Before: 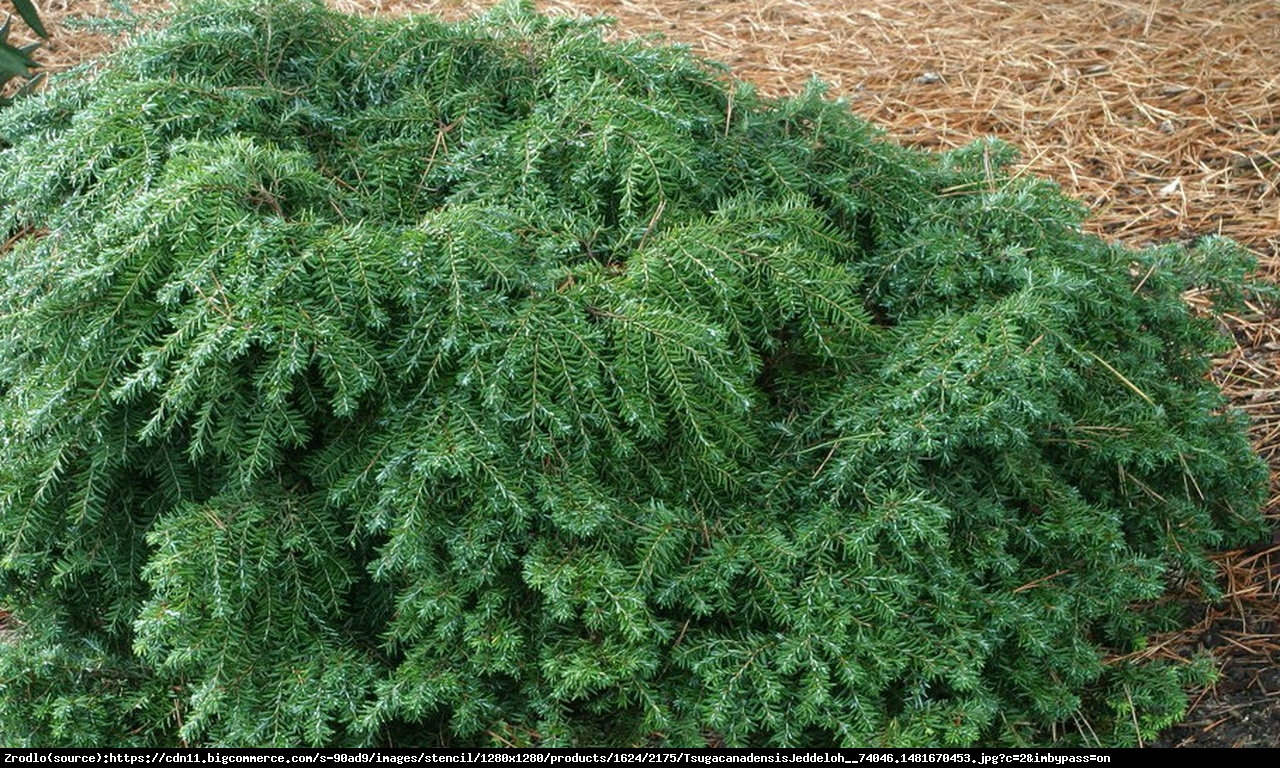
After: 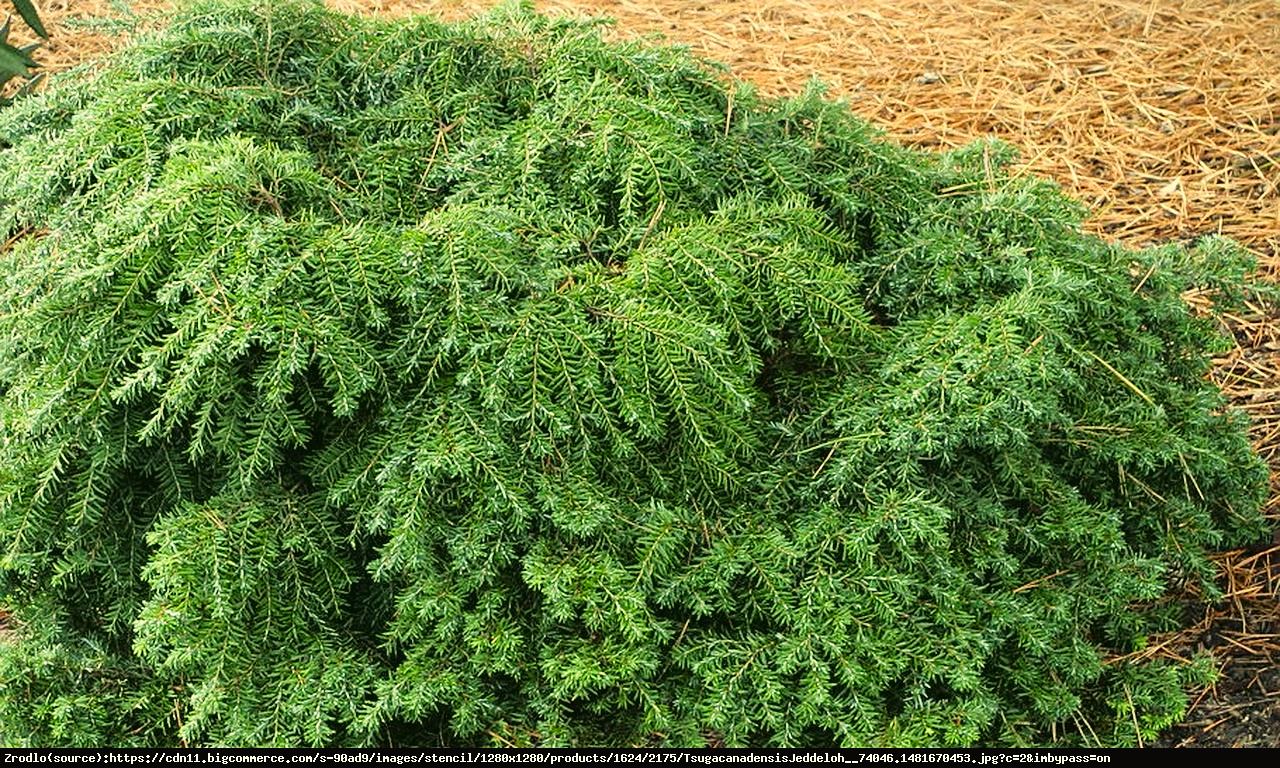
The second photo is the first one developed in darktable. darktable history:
tone curve: curves: ch0 [(0, 0.022) (0.114, 0.088) (0.282, 0.316) (0.446, 0.511) (0.613, 0.693) (0.786, 0.843) (0.999, 0.949)]; ch1 [(0, 0) (0.395, 0.343) (0.463, 0.427) (0.486, 0.474) (0.503, 0.5) (0.535, 0.522) (0.555, 0.566) (0.594, 0.614) (0.755, 0.793) (1, 1)]; ch2 [(0, 0) (0.369, 0.388) (0.449, 0.431) (0.501, 0.5) (0.528, 0.517) (0.561, 0.59) (0.612, 0.646) (0.697, 0.721) (1, 1)], color space Lab, linked channels, preserve colors none
color correction: highlights a* 2.42, highlights b* 22.66
exposure: exposure 0.203 EV, compensate exposure bias true, compensate highlight preservation false
sharpen: on, module defaults
